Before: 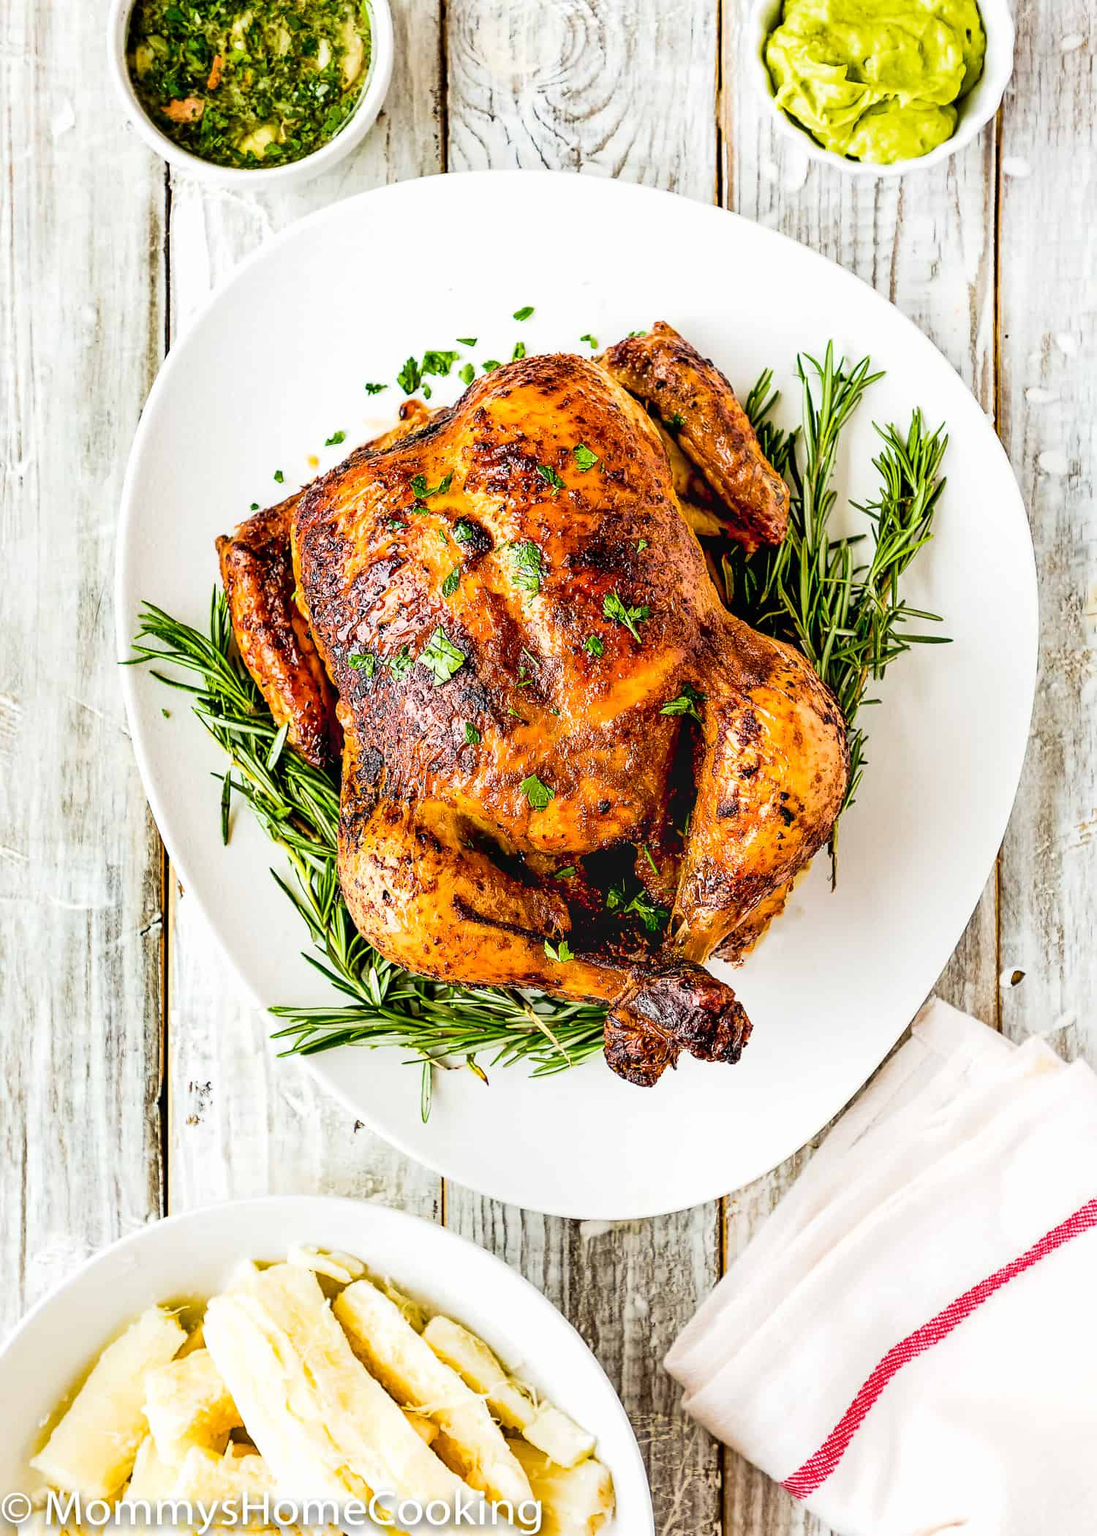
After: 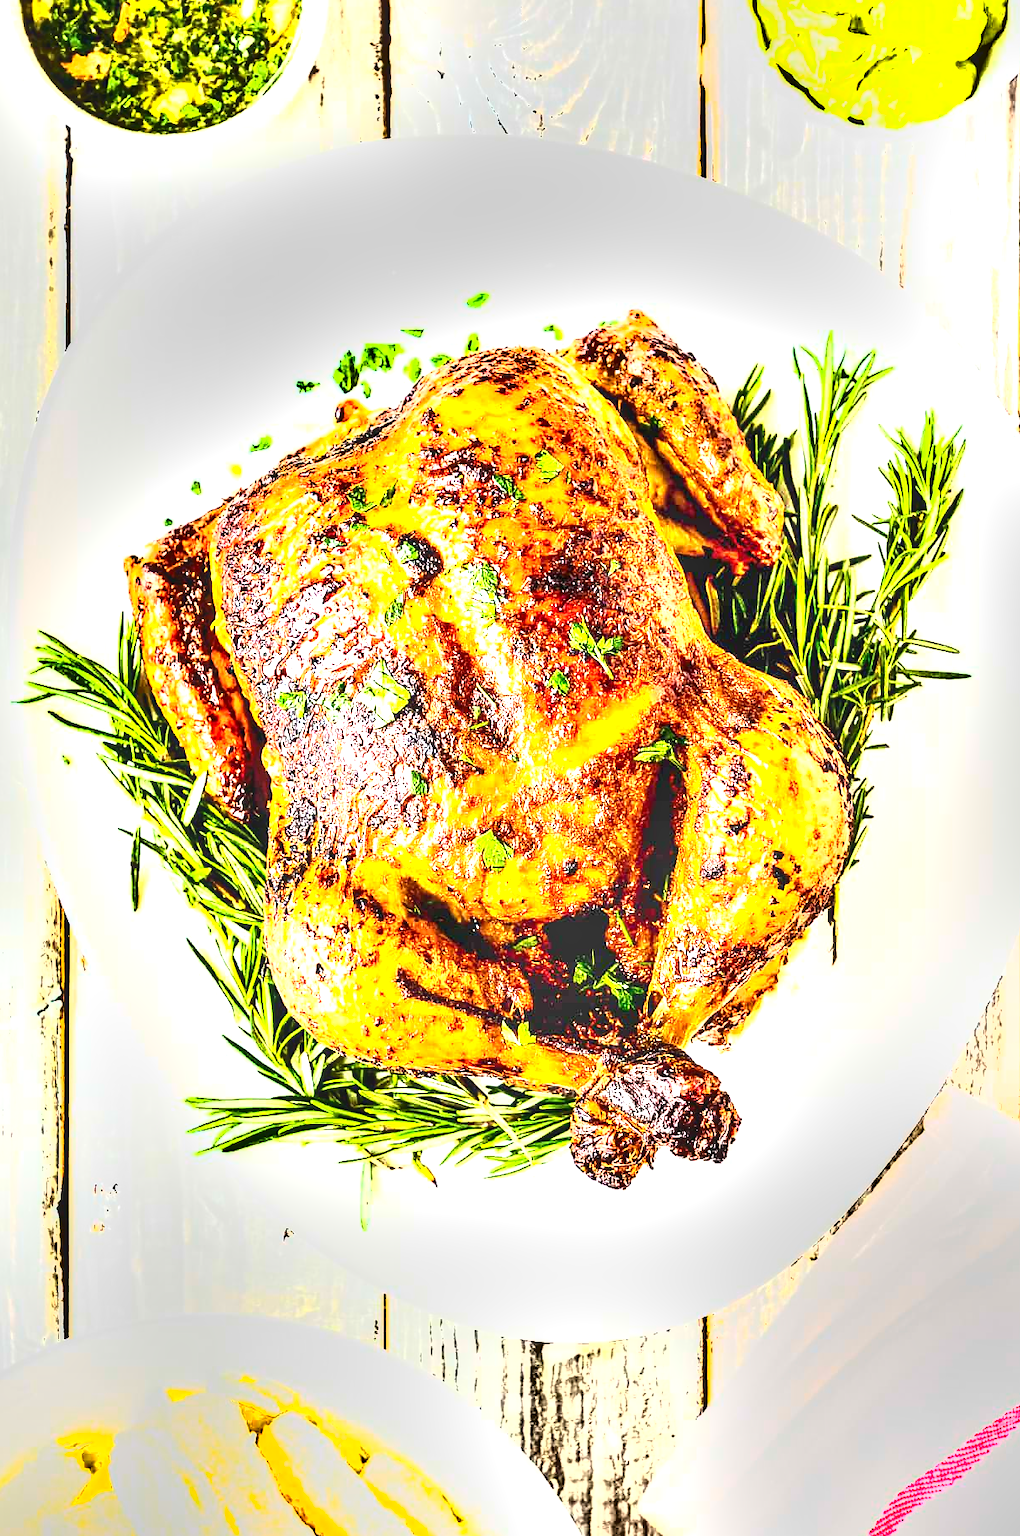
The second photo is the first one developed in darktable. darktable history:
exposure: exposure 2.25 EV, compensate highlight preservation false
local contrast: on, module defaults
crop: left 9.929%, top 3.475%, right 9.188%, bottom 9.529%
shadows and highlights: shadows -88.03, highlights -35.45, shadows color adjustment 99.15%, highlights color adjustment 0%, soften with gaussian
